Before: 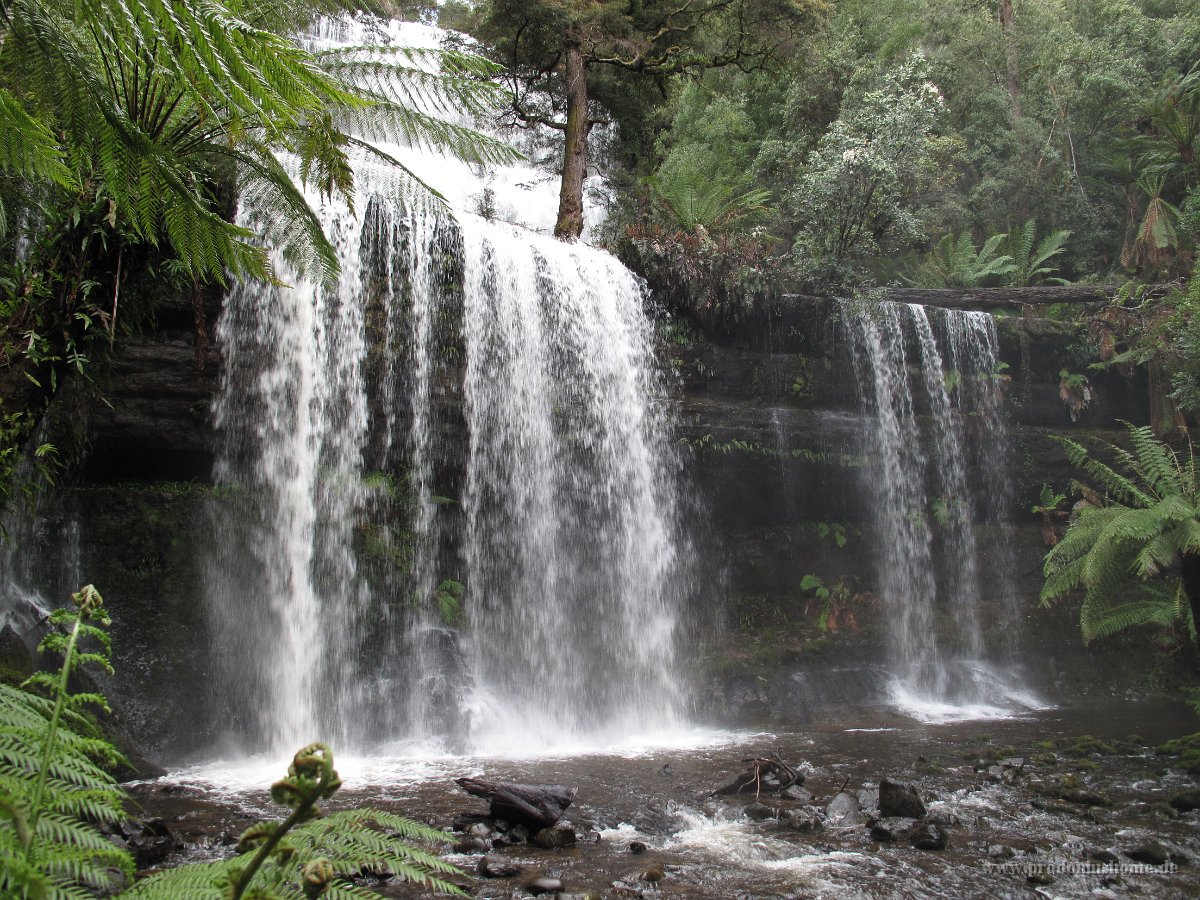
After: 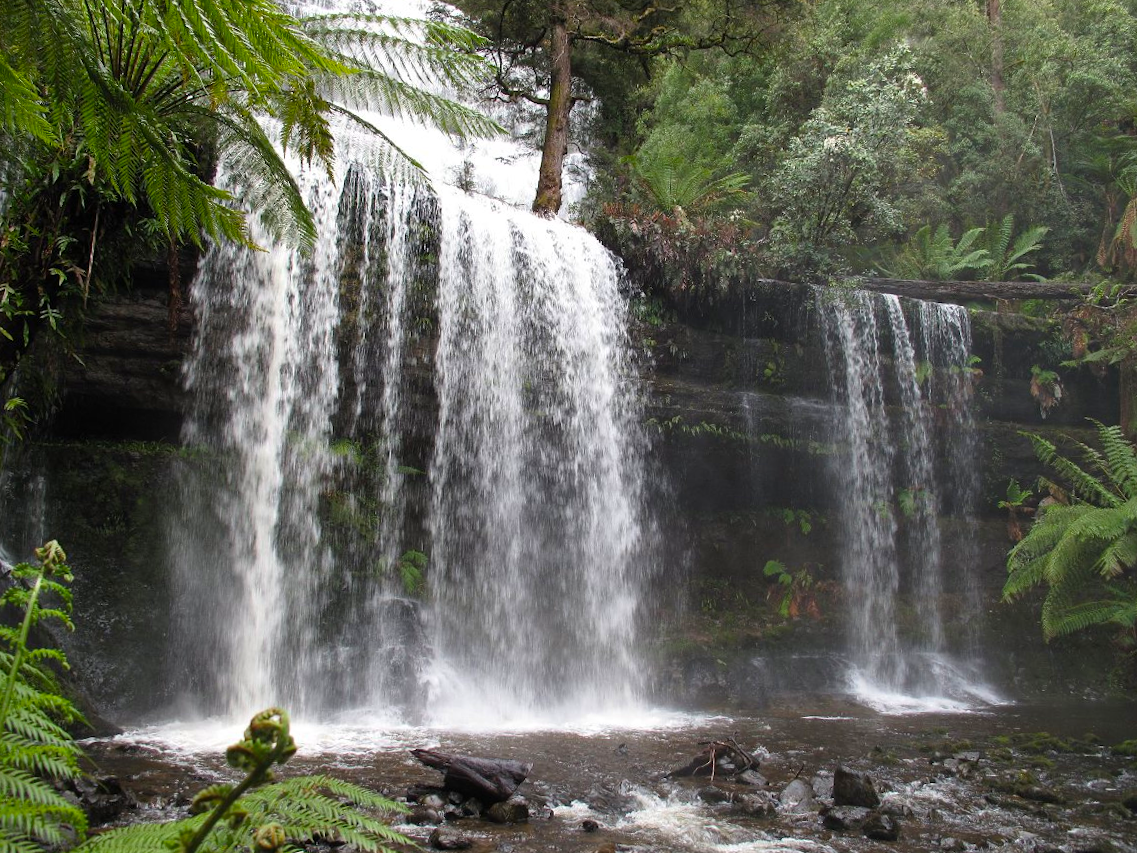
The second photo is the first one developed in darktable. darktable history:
crop and rotate: angle -2.38°
color balance rgb: perceptual saturation grading › global saturation 25%, global vibrance 20%
